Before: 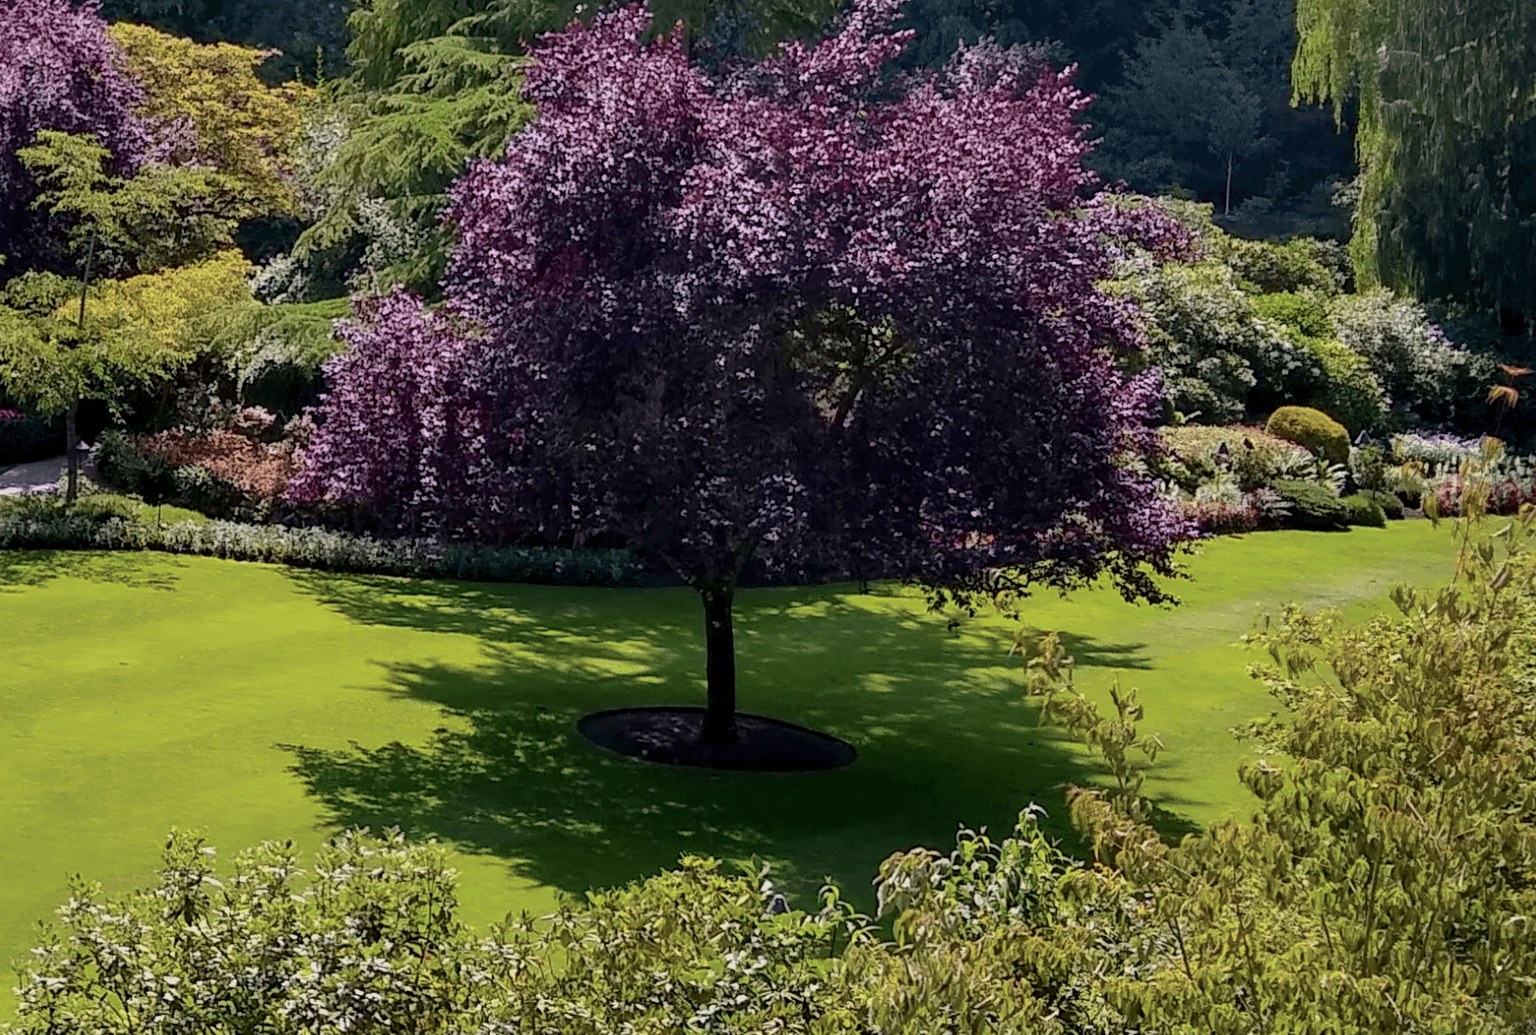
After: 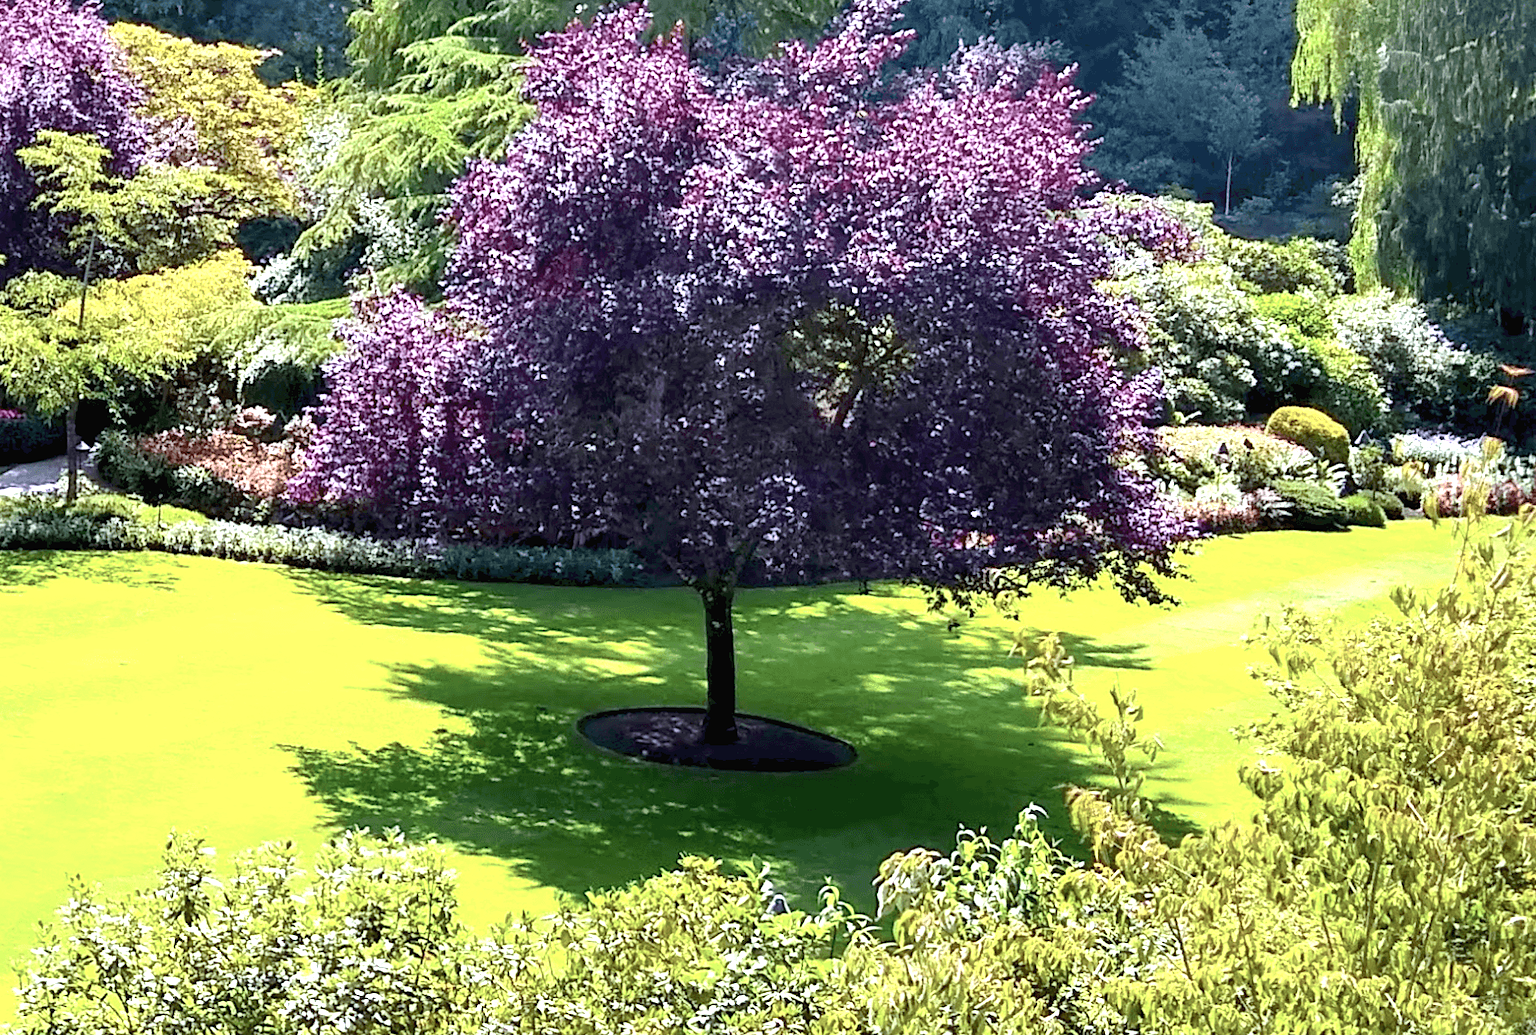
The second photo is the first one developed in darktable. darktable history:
white balance: red 0.925, blue 1.046
exposure: black level correction 0, exposure 1.75 EV, compensate exposure bias true, compensate highlight preservation false
